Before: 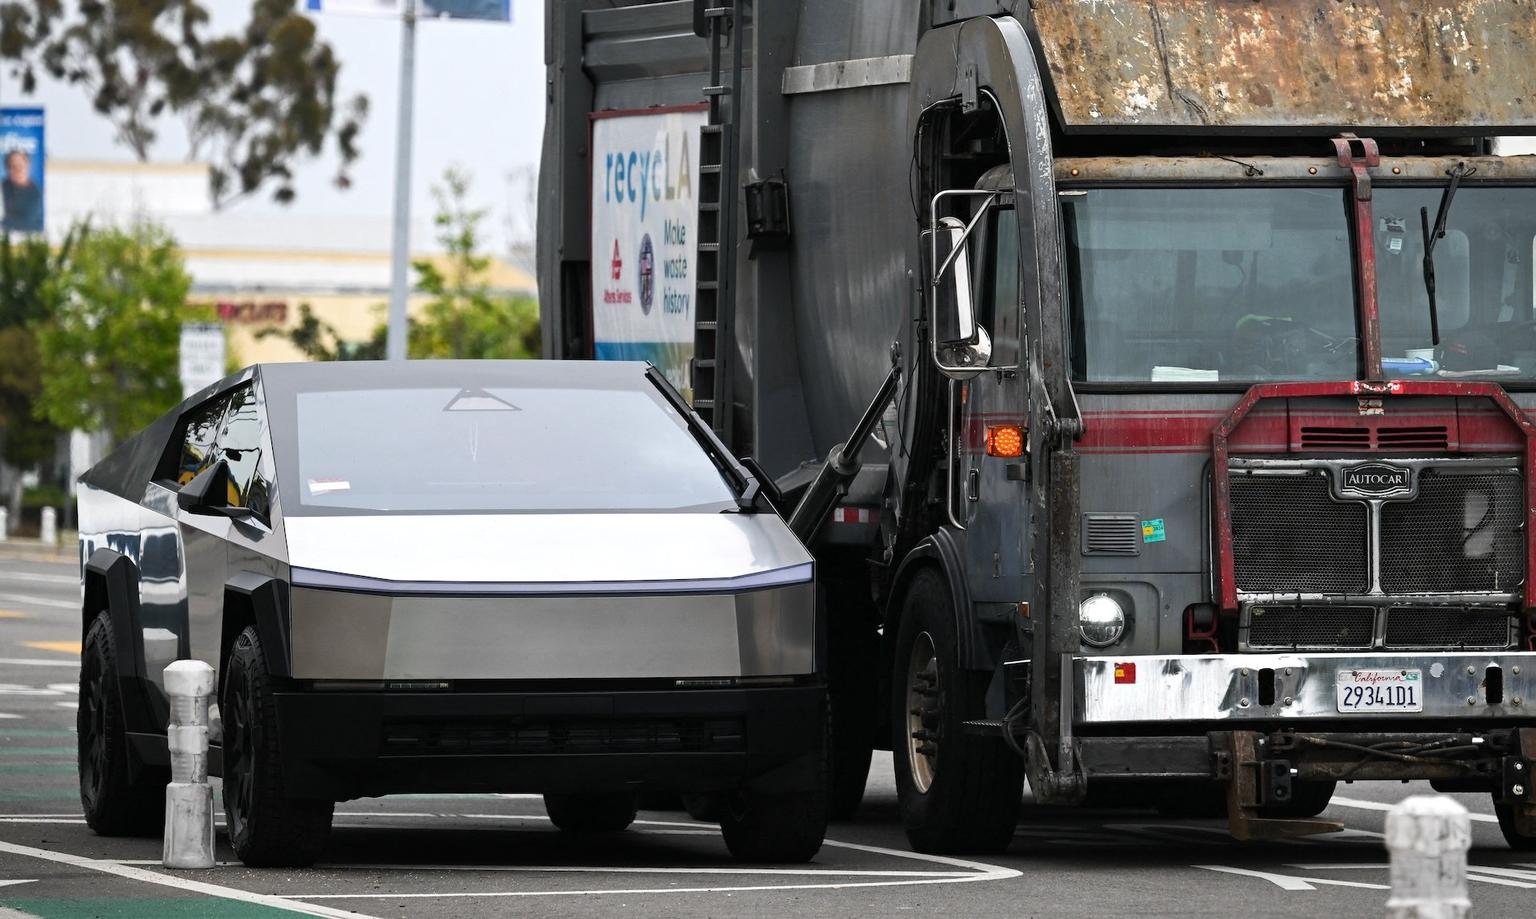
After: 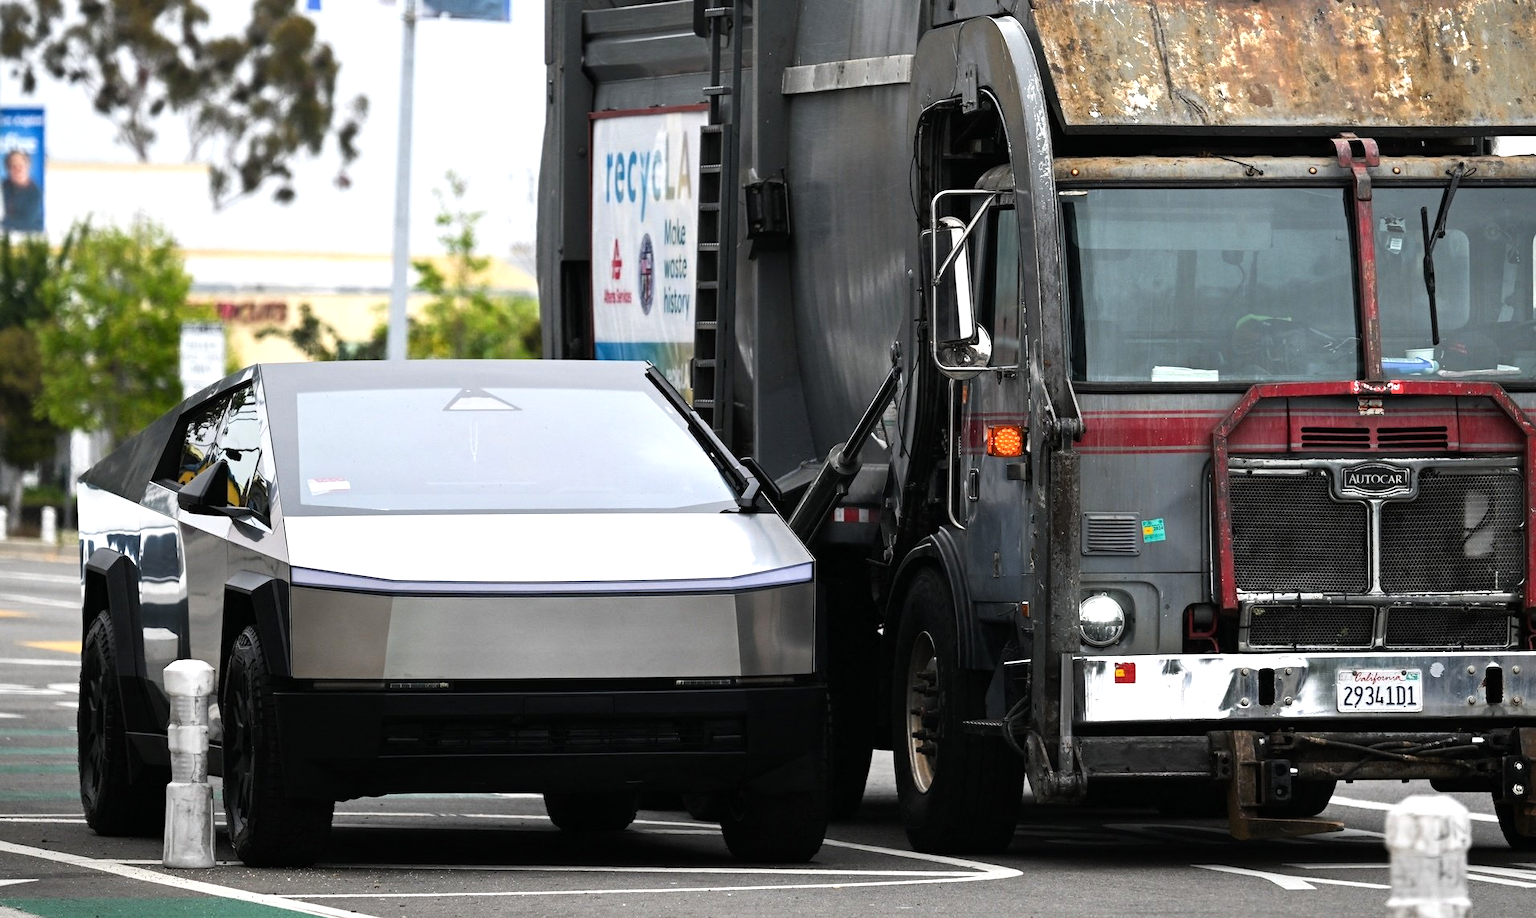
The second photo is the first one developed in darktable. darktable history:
tone equalizer: -8 EV -0.423 EV, -7 EV -0.419 EV, -6 EV -0.355 EV, -5 EV -0.213 EV, -3 EV 0.223 EV, -2 EV 0.308 EV, -1 EV 0.413 EV, +0 EV 0.443 EV
